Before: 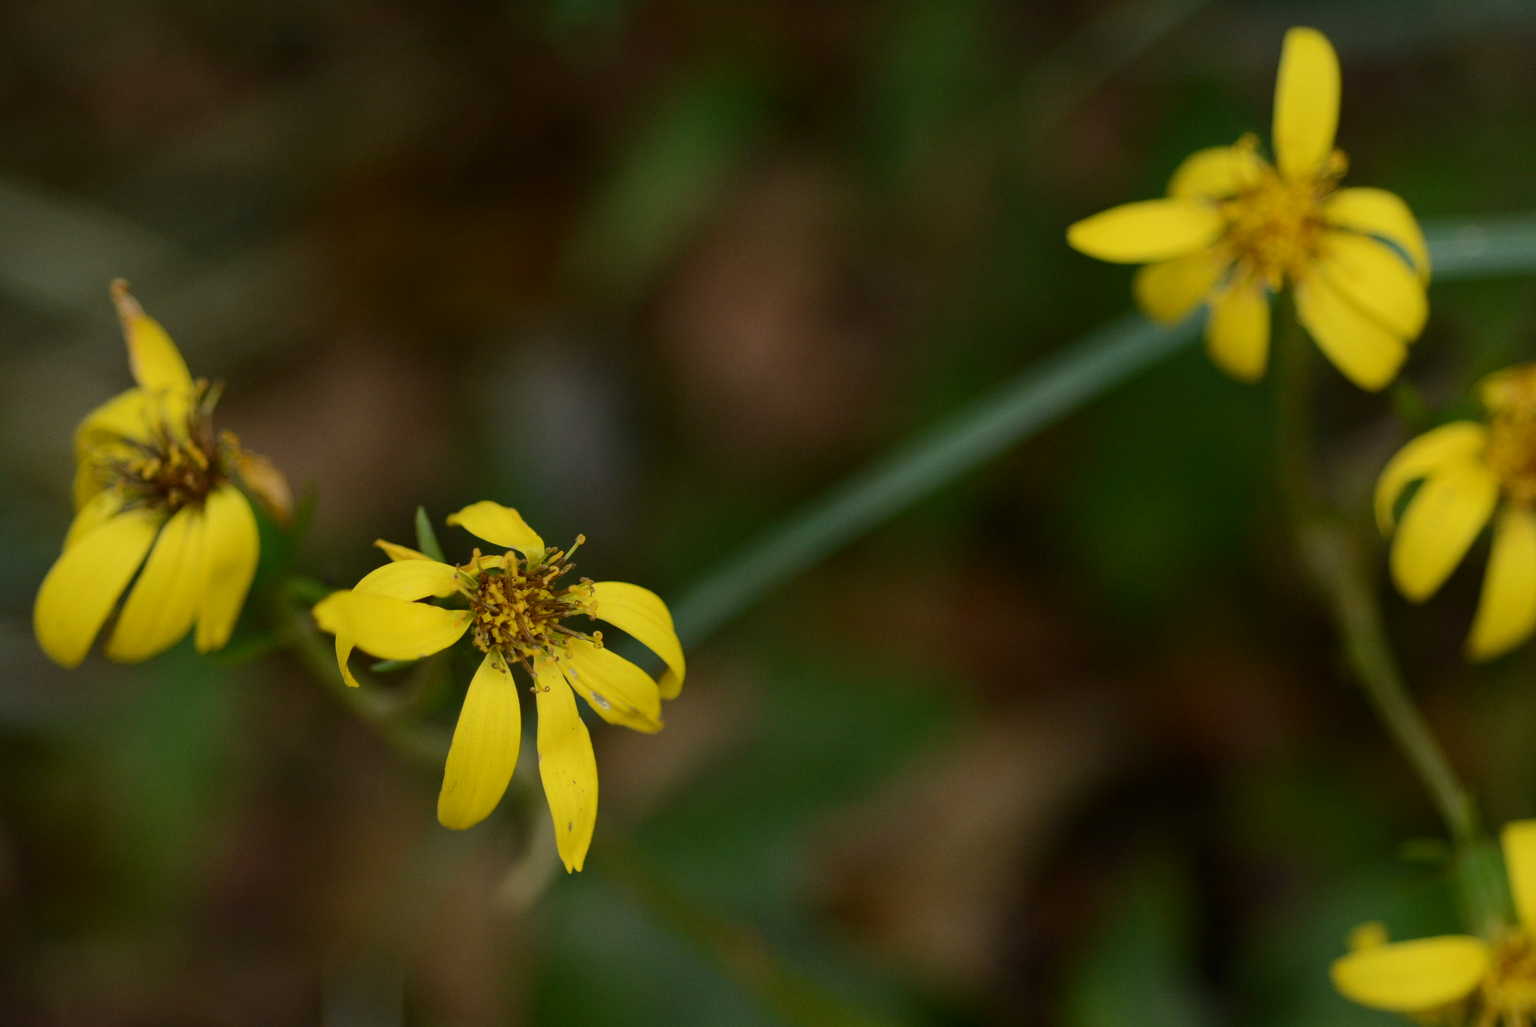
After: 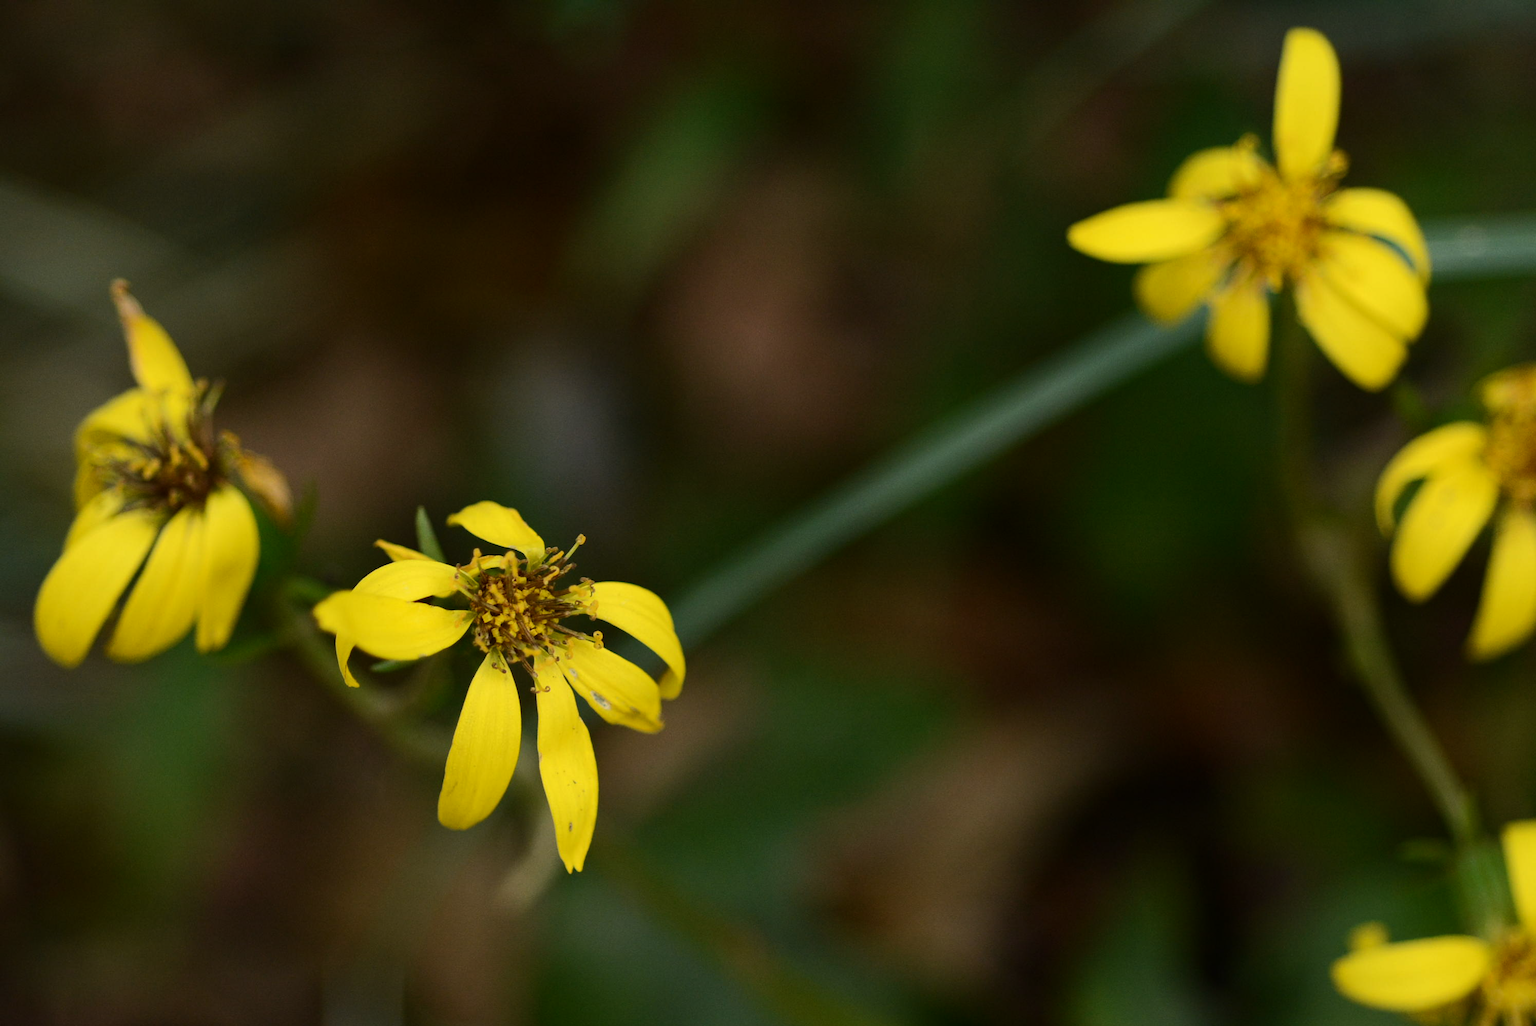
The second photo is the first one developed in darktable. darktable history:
tone equalizer: -8 EV -0.426 EV, -7 EV -0.418 EV, -6 EV -0.295 EV, -5 EV -0.184 EV, -3 EV 0.251 EV, -2 EV 0.33 EV, -1 EV 0.384 EV, +0 EV 0.427 EV, edges refinement/feathering 500, mask exposure compensation -1.57 EV, preserve details no
